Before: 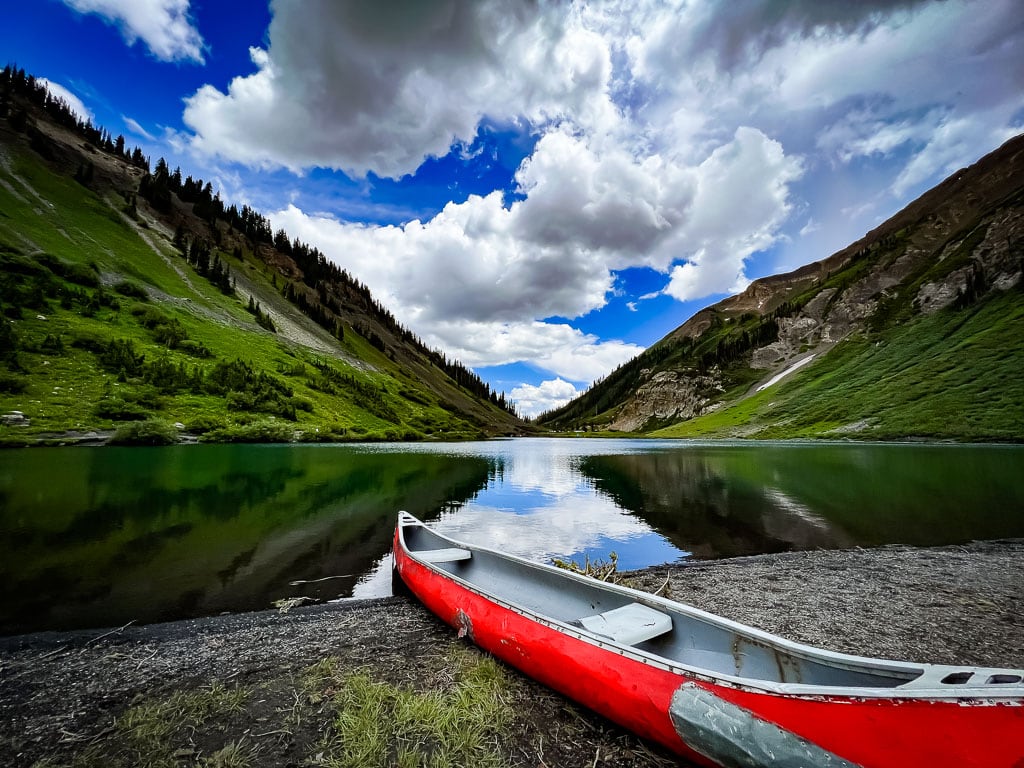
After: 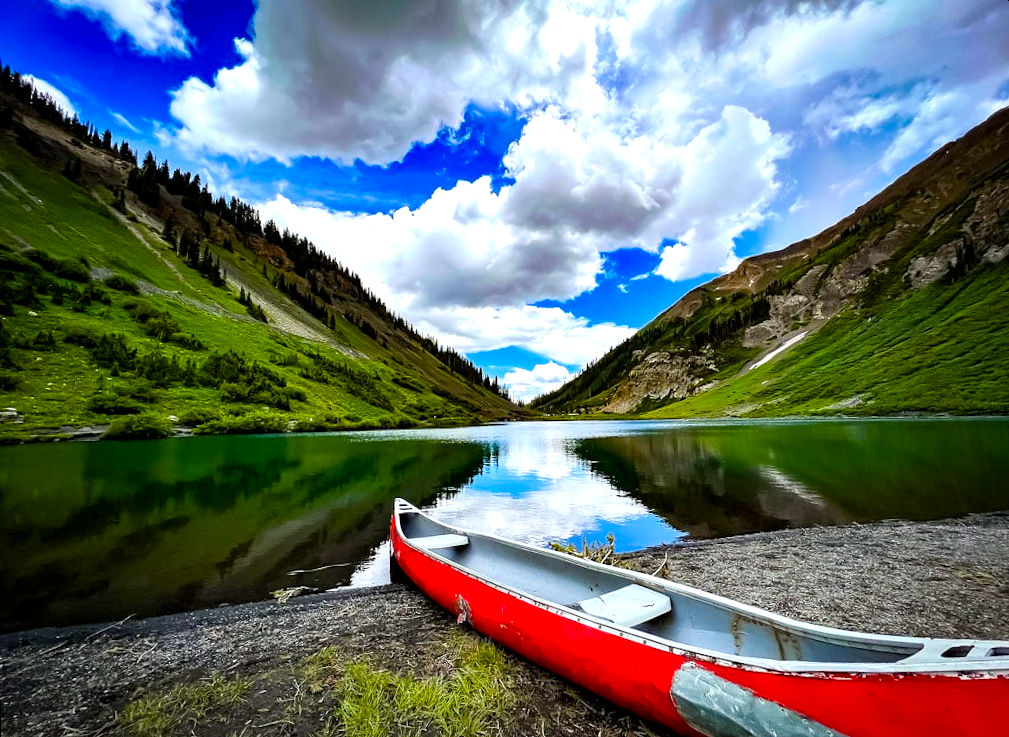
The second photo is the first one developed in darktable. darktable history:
color balance rgb: linear chroma grading › global chroma 15%, perceptual saturation grading › global saturation 30%
rotate and perspective: rotation -1.42°, crop left 0.016, crop right 0.984, crop top 0.035, crop bottom 0.965
exposure: black level correction 0.001, exposure 0.5 EV, compensate exposure bias true, compensate highlight preservation false
